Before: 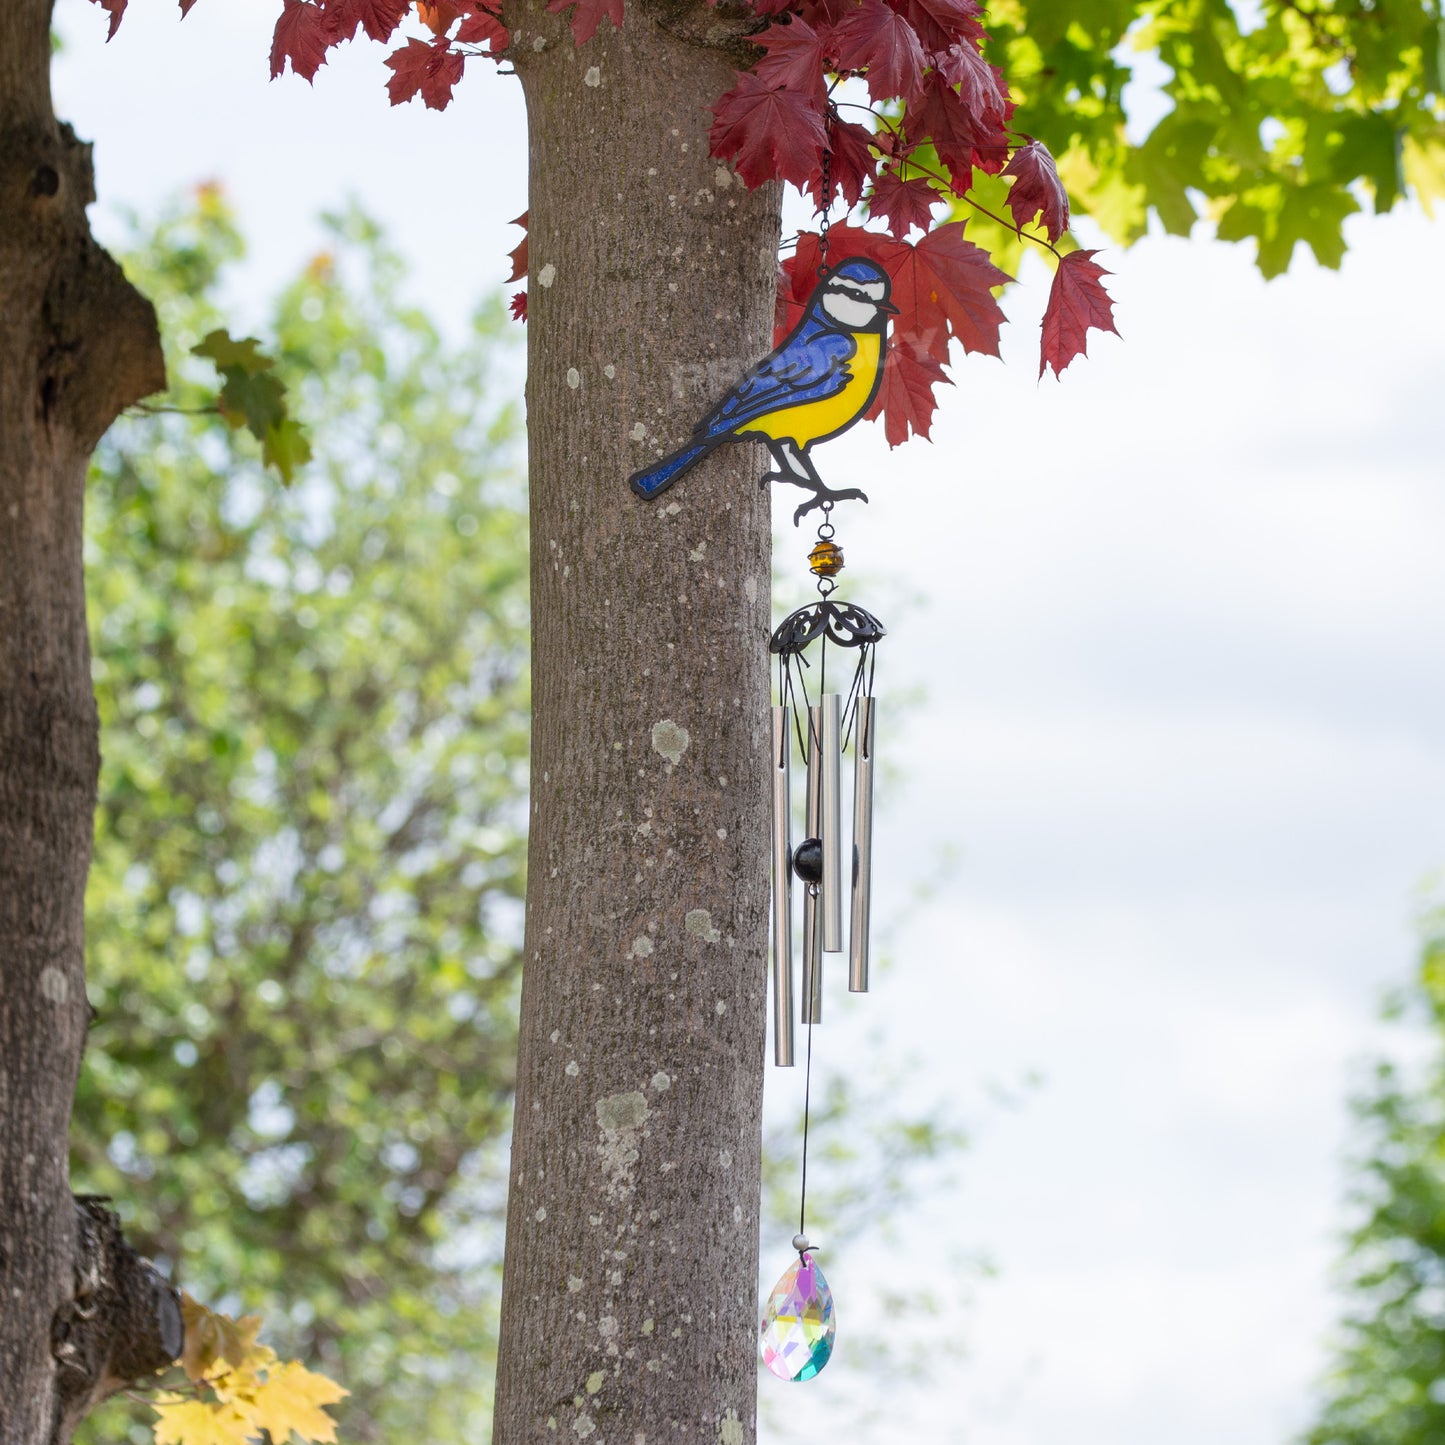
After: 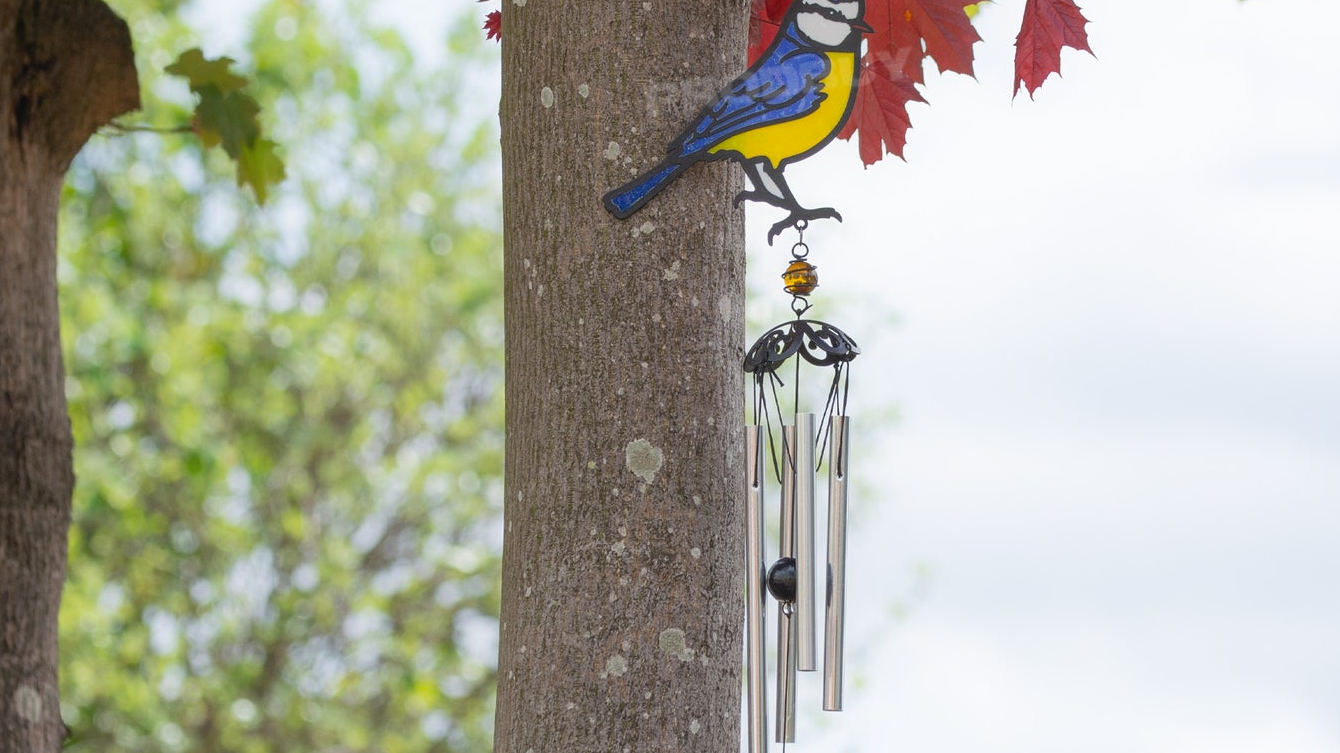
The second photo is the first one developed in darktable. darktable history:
contrast equalizer: y [[0.5, 0.486, 0.447, 0.446, 0.489, 0.5], [0.5 ×6], [0.5 ×6], [0 ×6], [0 ×6]]
crop: left 1.81%, top 19.5%, right 5.436%, bottom 28.381%
